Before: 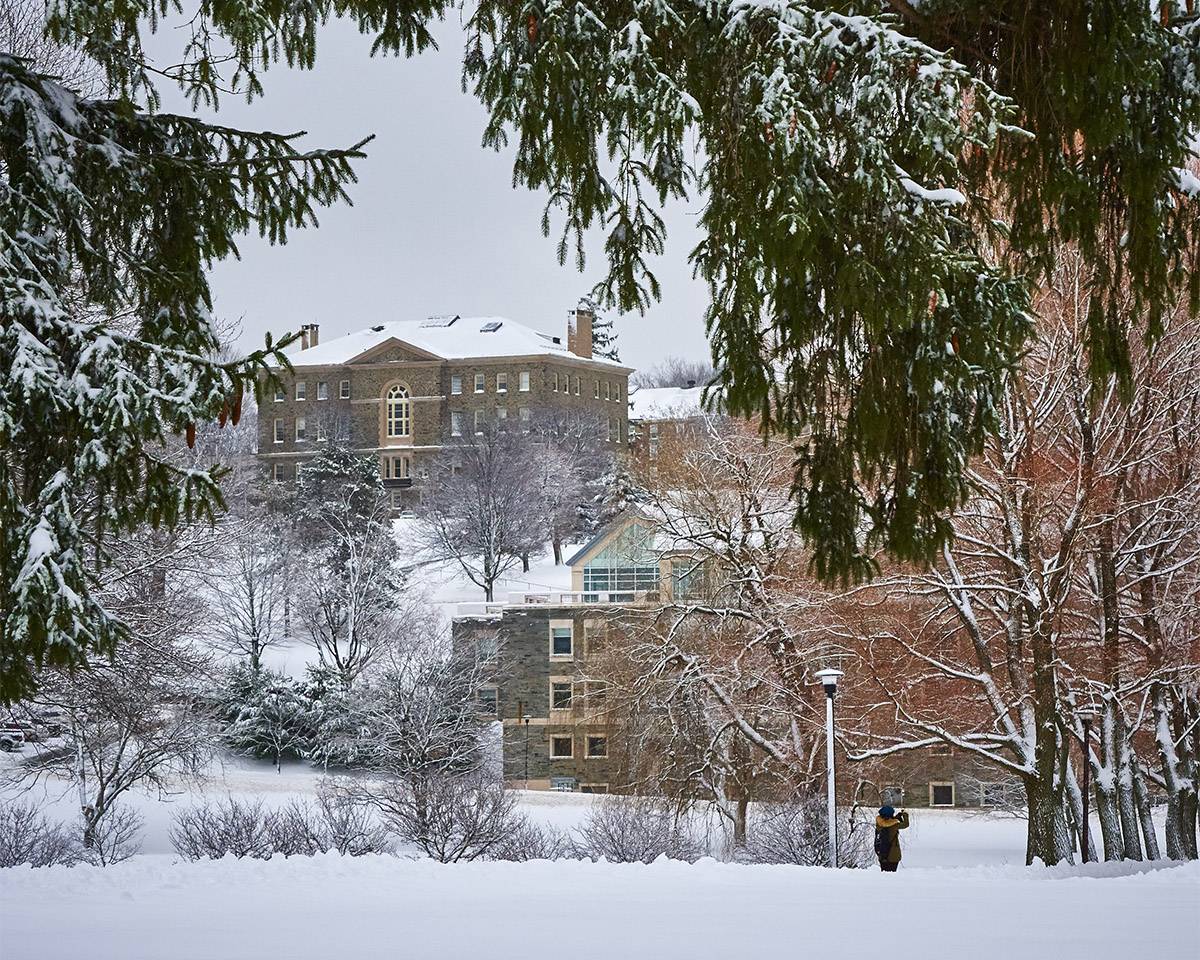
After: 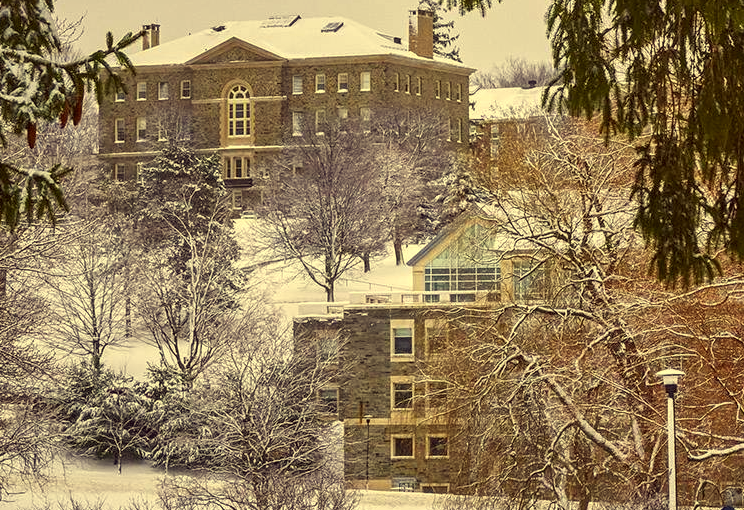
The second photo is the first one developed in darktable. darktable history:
local contrast: on, module defaults
crop: left 13.312%, top 31.28%, right 24.627%, bottom 15.582%
color correction: highlights a* -0.482, highlights b* 40, shadows a* 9.8, shadows b* -0.161
